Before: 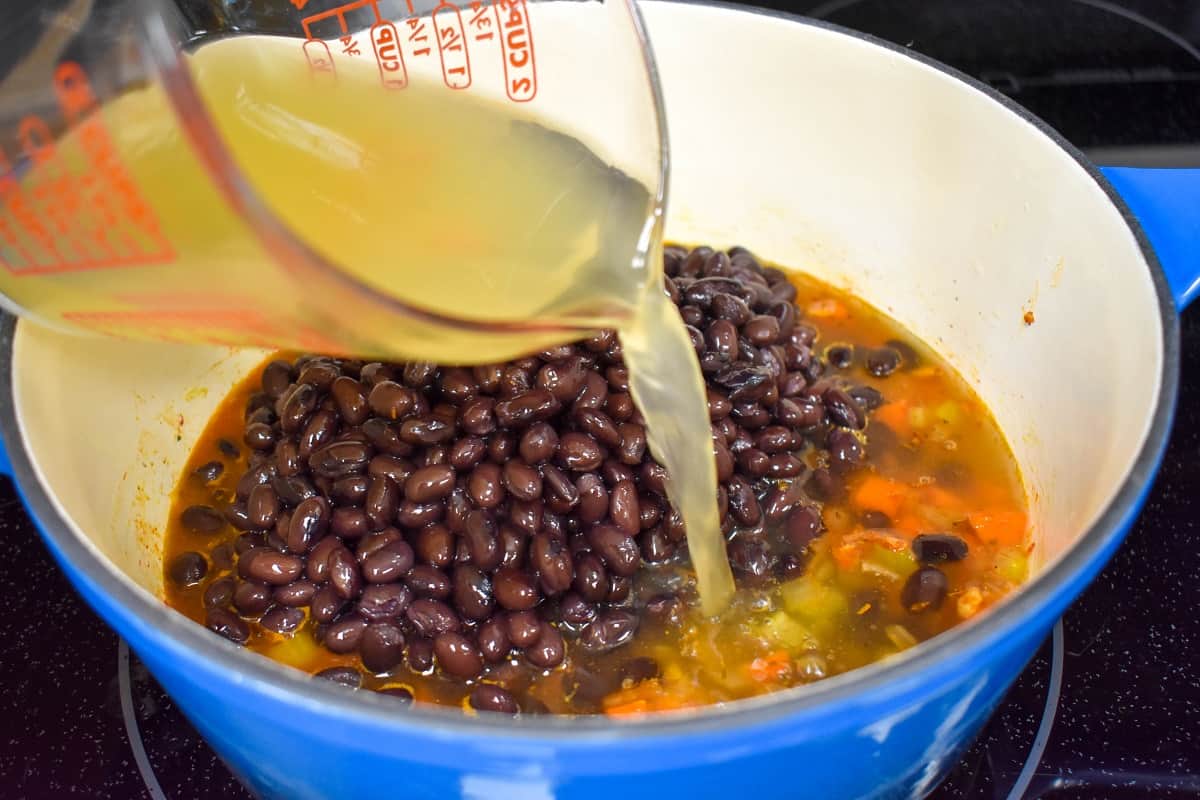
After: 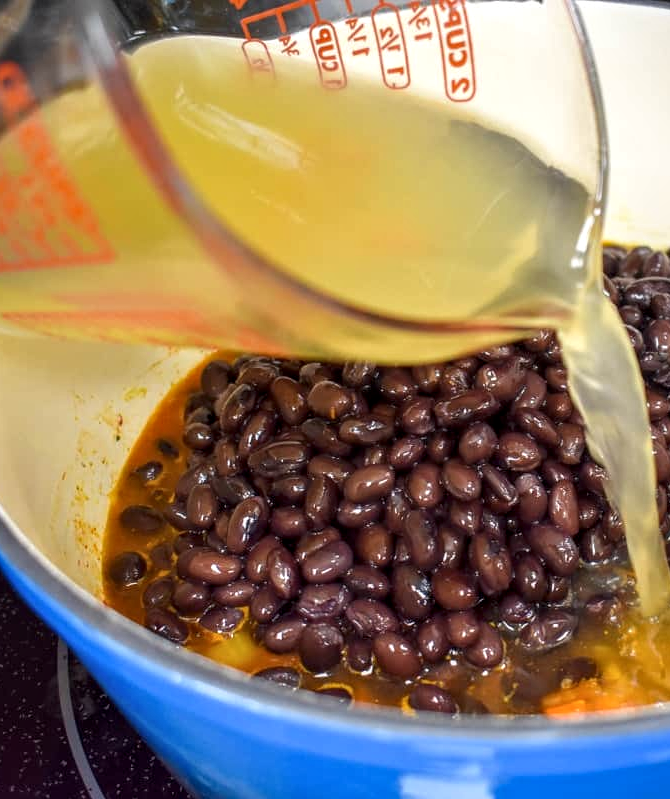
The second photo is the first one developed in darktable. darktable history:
local contrast: detail 130%
exposure: compensate highlight preservation false
crop: left 5.162%, right 38.988%
